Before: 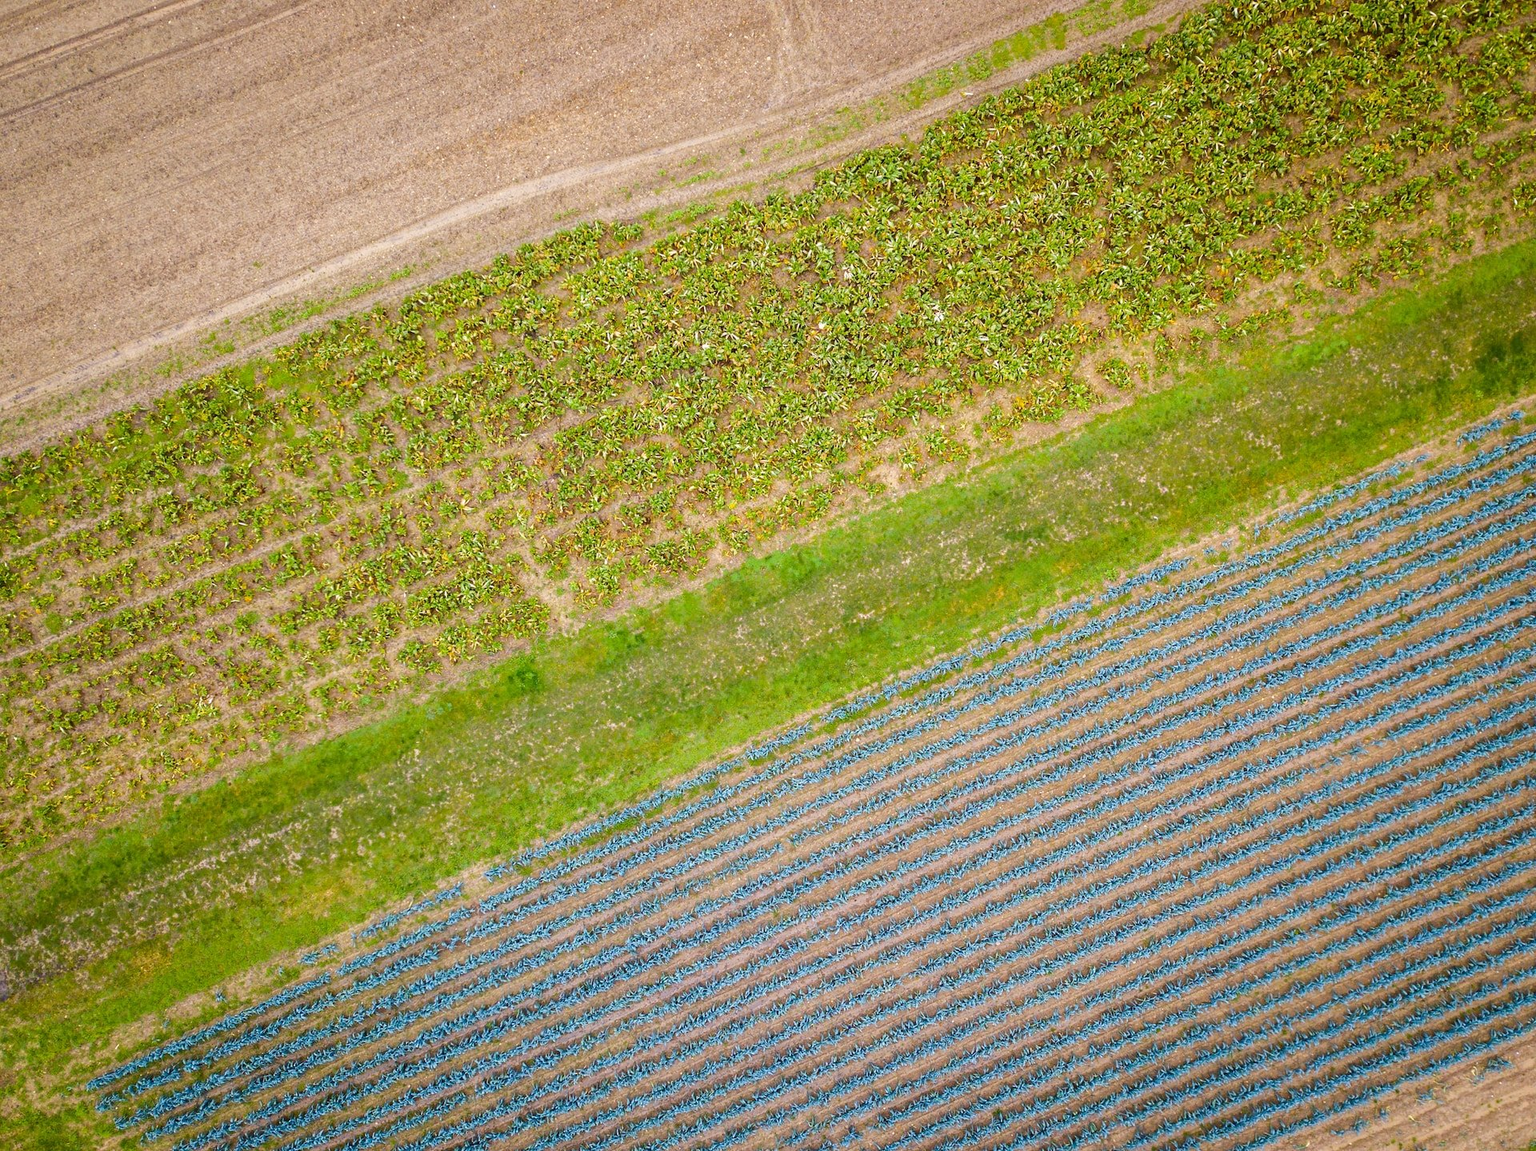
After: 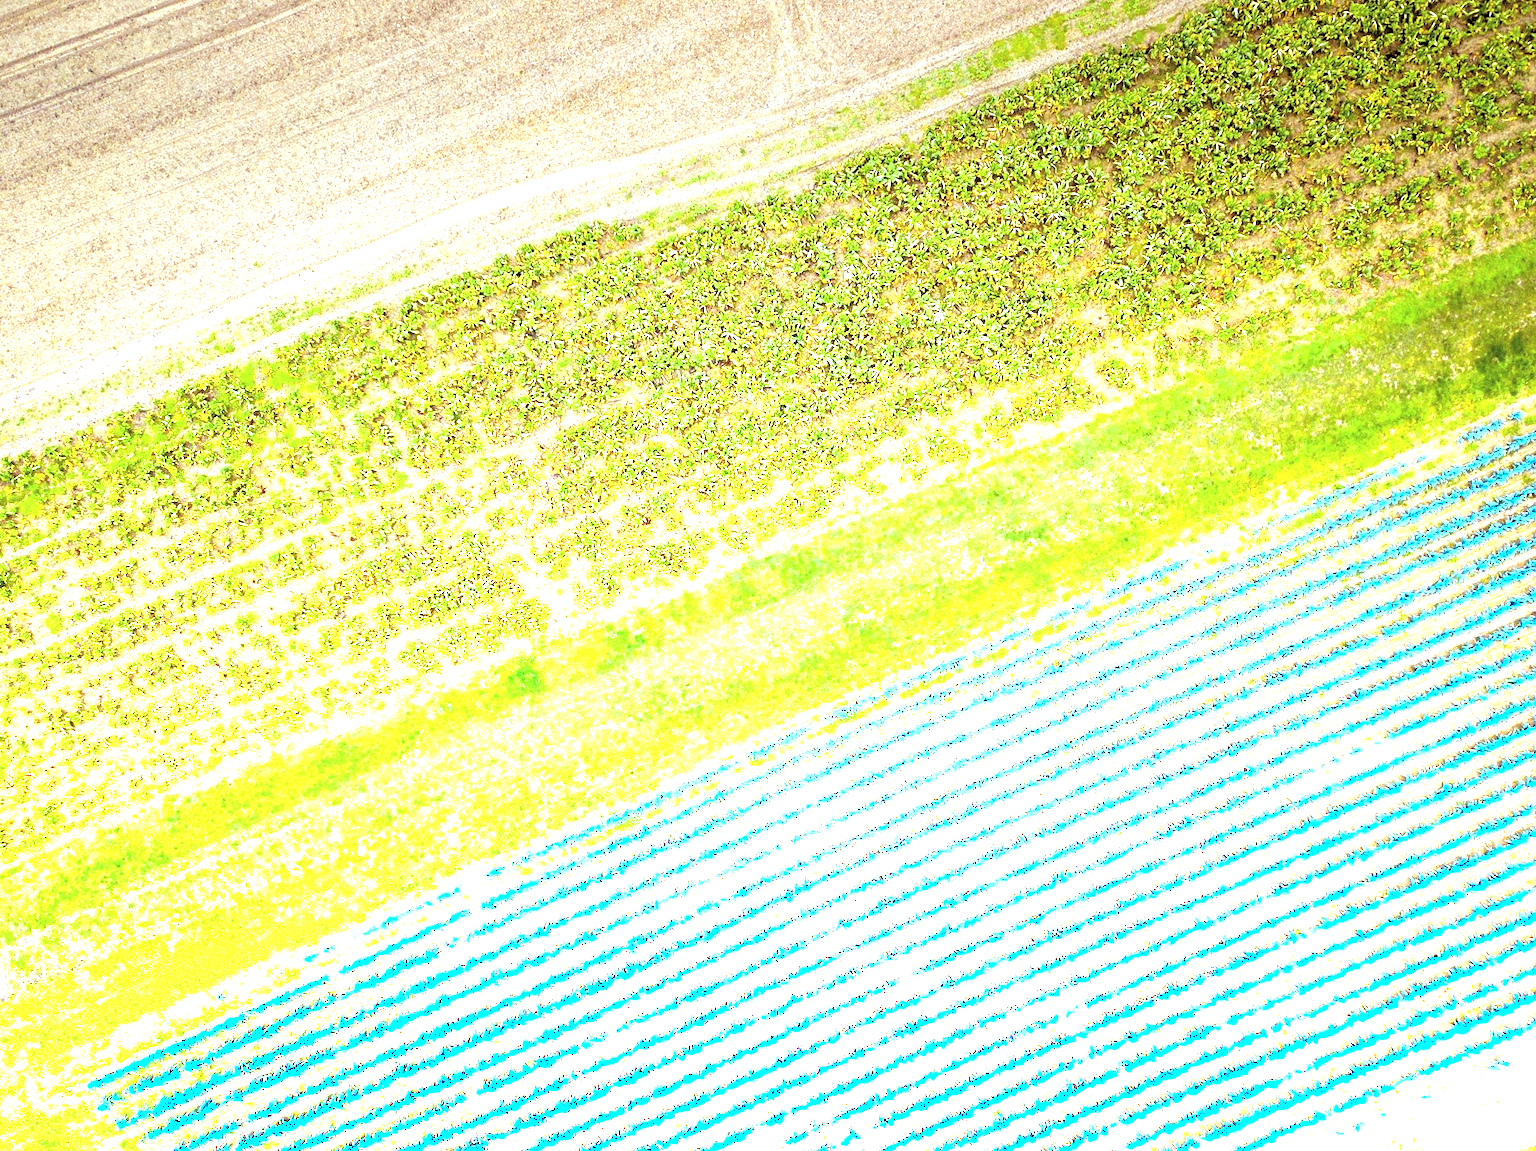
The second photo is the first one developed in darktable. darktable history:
graduated density: density -3.9 EV
color balance: lift [1.003, 0.993, 1.001, 1.007], gamma [1.018, 1.072, 0.959, 0.928], gain [0.974, 0.873, 1.031, 1.127]
rgb levels: levels [[0.034, 0.472, 0.904], [0, 0.5, 1], [0, 0.5, 1]]
exposure: exposure 0.999 EV, compensate highlight preservation false
